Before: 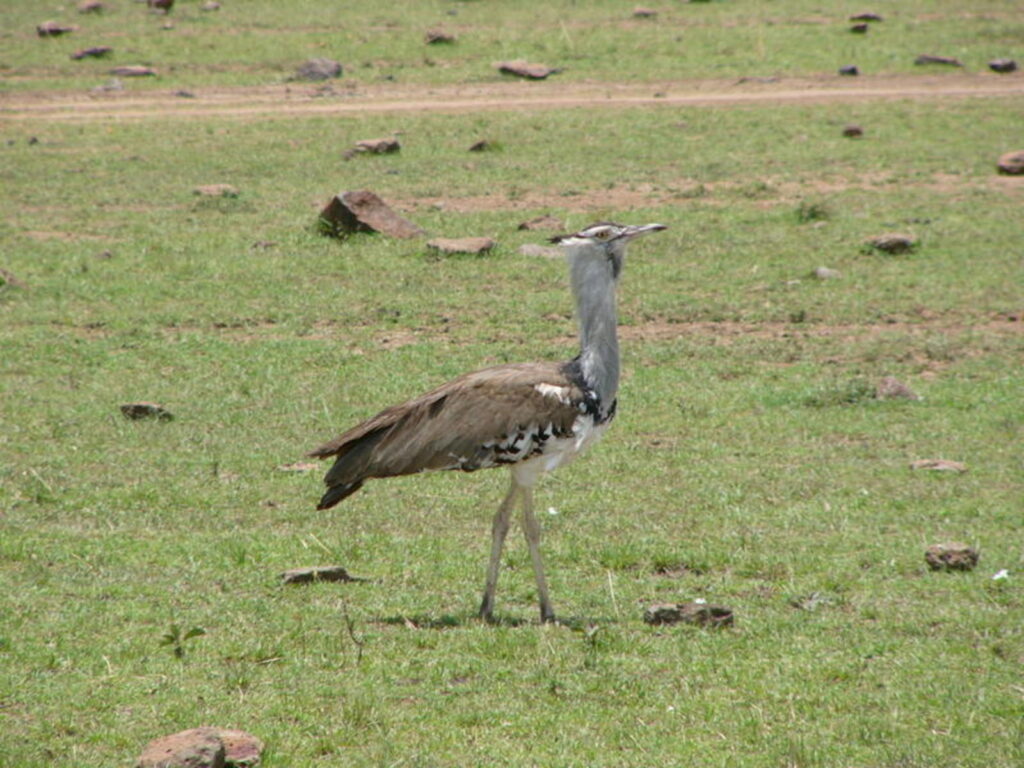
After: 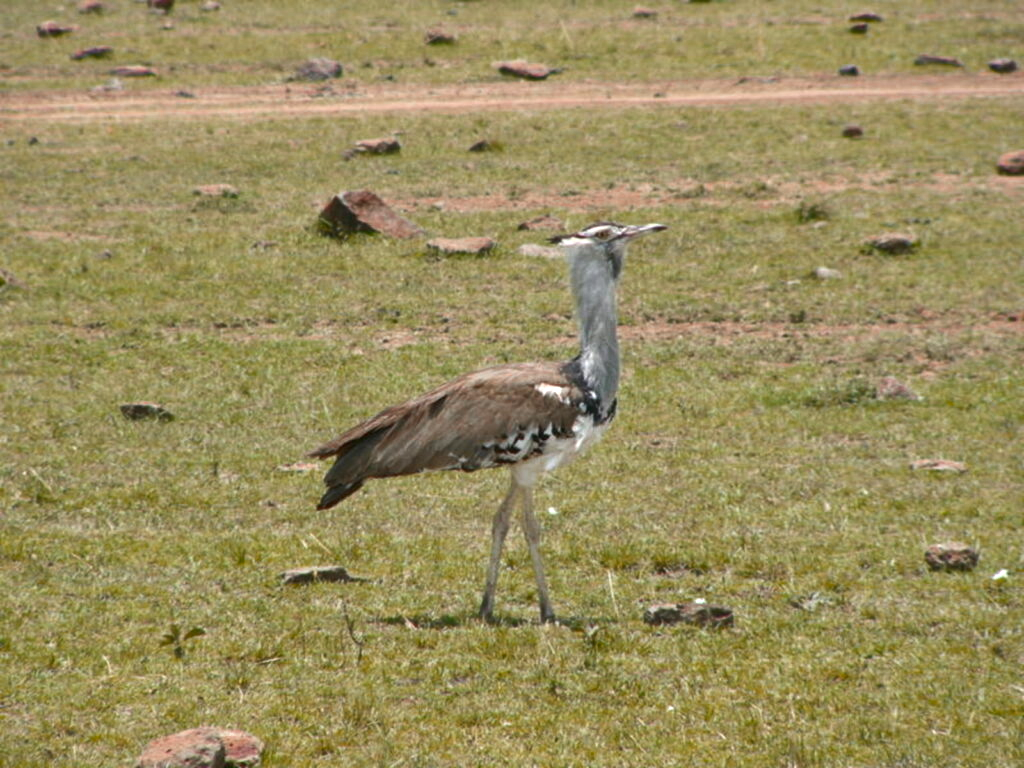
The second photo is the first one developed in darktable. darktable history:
color zones: curves: ch0 [(0, 0.299) (0.25, 0.383) (0.456, 0.352) (0.736, 0.571)]; ch1 [(0, 0.63) (0.151, 0.568) (0.254, 0.416) (0.47, 0.558) (0.732, 0.37) (0.909, 0.492)]; ch2 [(0.004, 0.604) (0.158, 0.443) (0.257, 0.403) (0.761, 0.468)]
shadows and highlights: low approximation 0.01, soften with gaussian
exposure: black level correction 0, exposure 0.592 EV, compensate highlight preservation false
